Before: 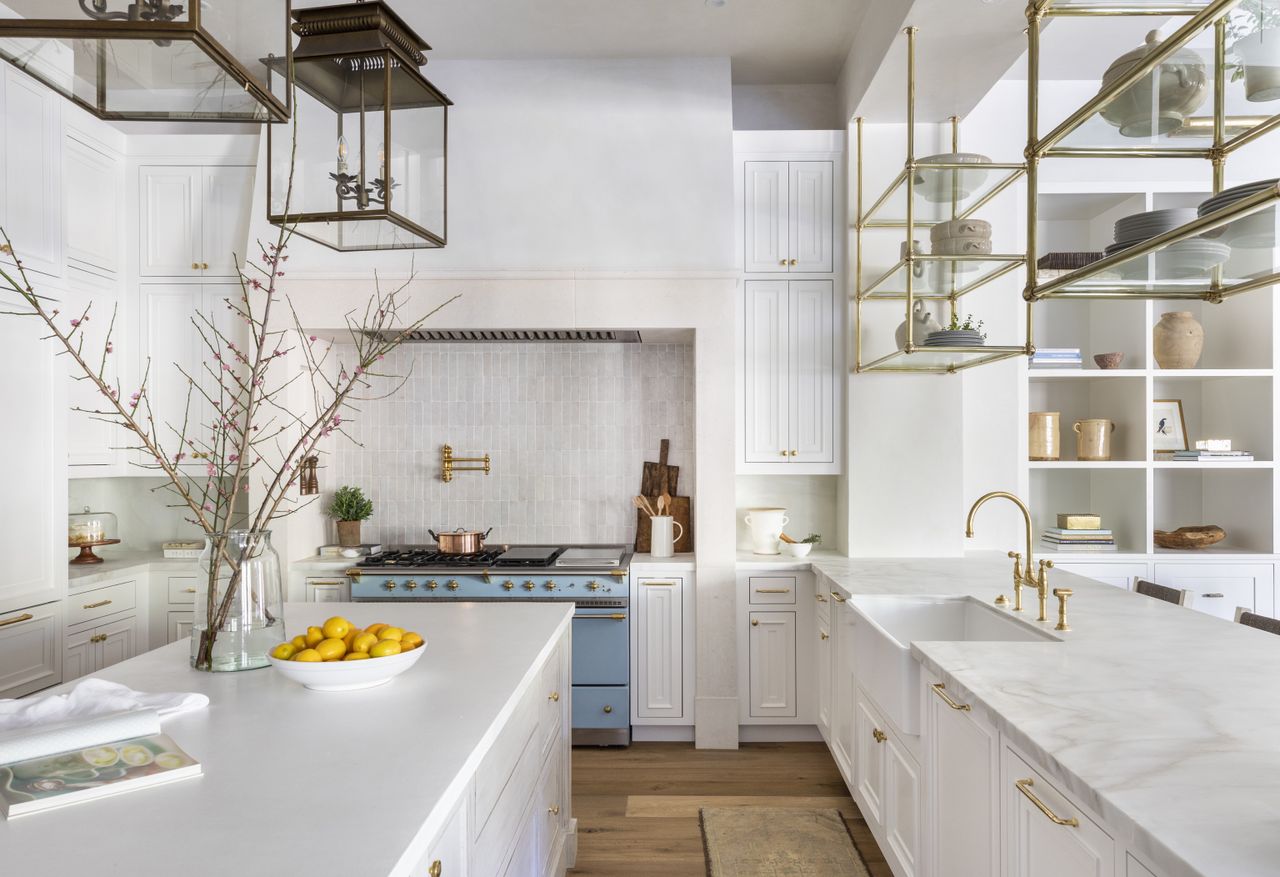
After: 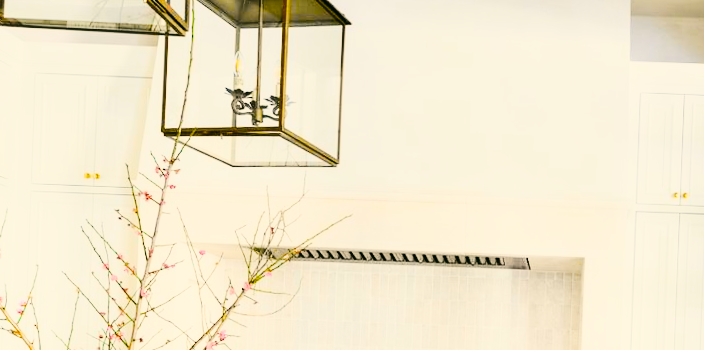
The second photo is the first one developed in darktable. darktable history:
rotate and perspective: rotation 2.27°, automatic cropping off
contrast brightness saturation: contrast 0.03, brightness 0.06, saturation 0.13
crop: left 10.121%, top 10.631%, right 36.218%, bottom 51.526%
base curve: curves: ch0 [(0, 0) (0.036, 0.025) (0.121, 0.166) (0.206, 0.329) (0.605, 0.79) (1, 1)], preserve colors none
color correction: highlights a* -0.482, highlights b* 9.48, shadows a* -9.48, shadows b* 0.803
tone curve: curves: ch0 [(0, 0) (0.104, 0.068) (0.236, 0.227) (0.46, 0.576) (0.657, 0.796) (0.861, 0.932) (1, 0.981)]; ch1 [(0, 0) (0.353, 0.344) (0.434, 0.382) (0.479, 0.476) (0.502, 0.504) (0.544, 0.534) (0.57, 0.57) (0.586, 0.603) (0.618, 0.631) (0.657, 0.679) (1, 1)]; ch2 [(0, 0) (0.34, 0.314) (0.434, 0.43) (0.5, 0.511) (0.528, 0.545) (0.557, 0.573) (0.573, 0.618) (0.628, 0.751) (1, 1)], color space Lab, independent channels, preserve colors none
